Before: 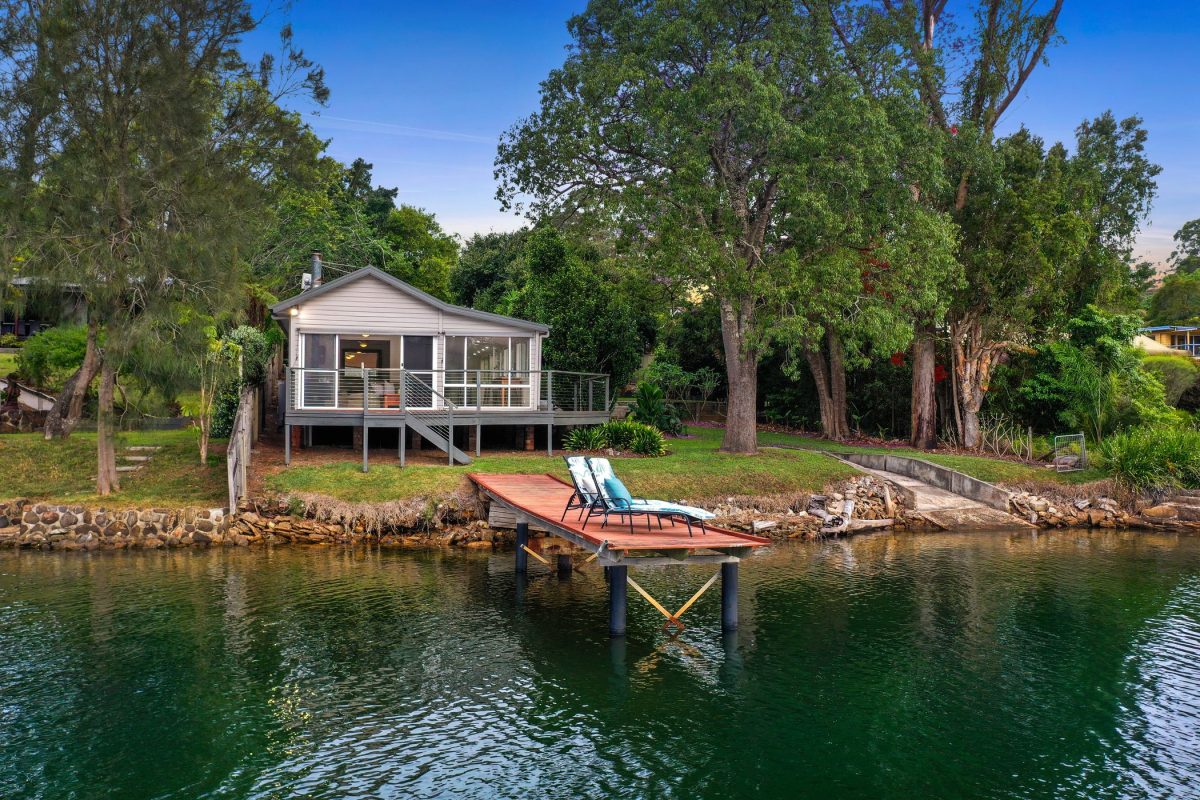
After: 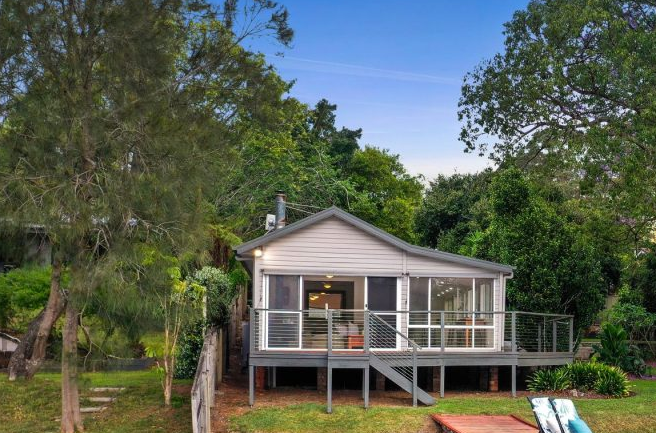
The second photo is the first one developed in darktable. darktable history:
crop and rotate: left 3.065%, top 7.589%, right 42.207%, bottom 38.222%
